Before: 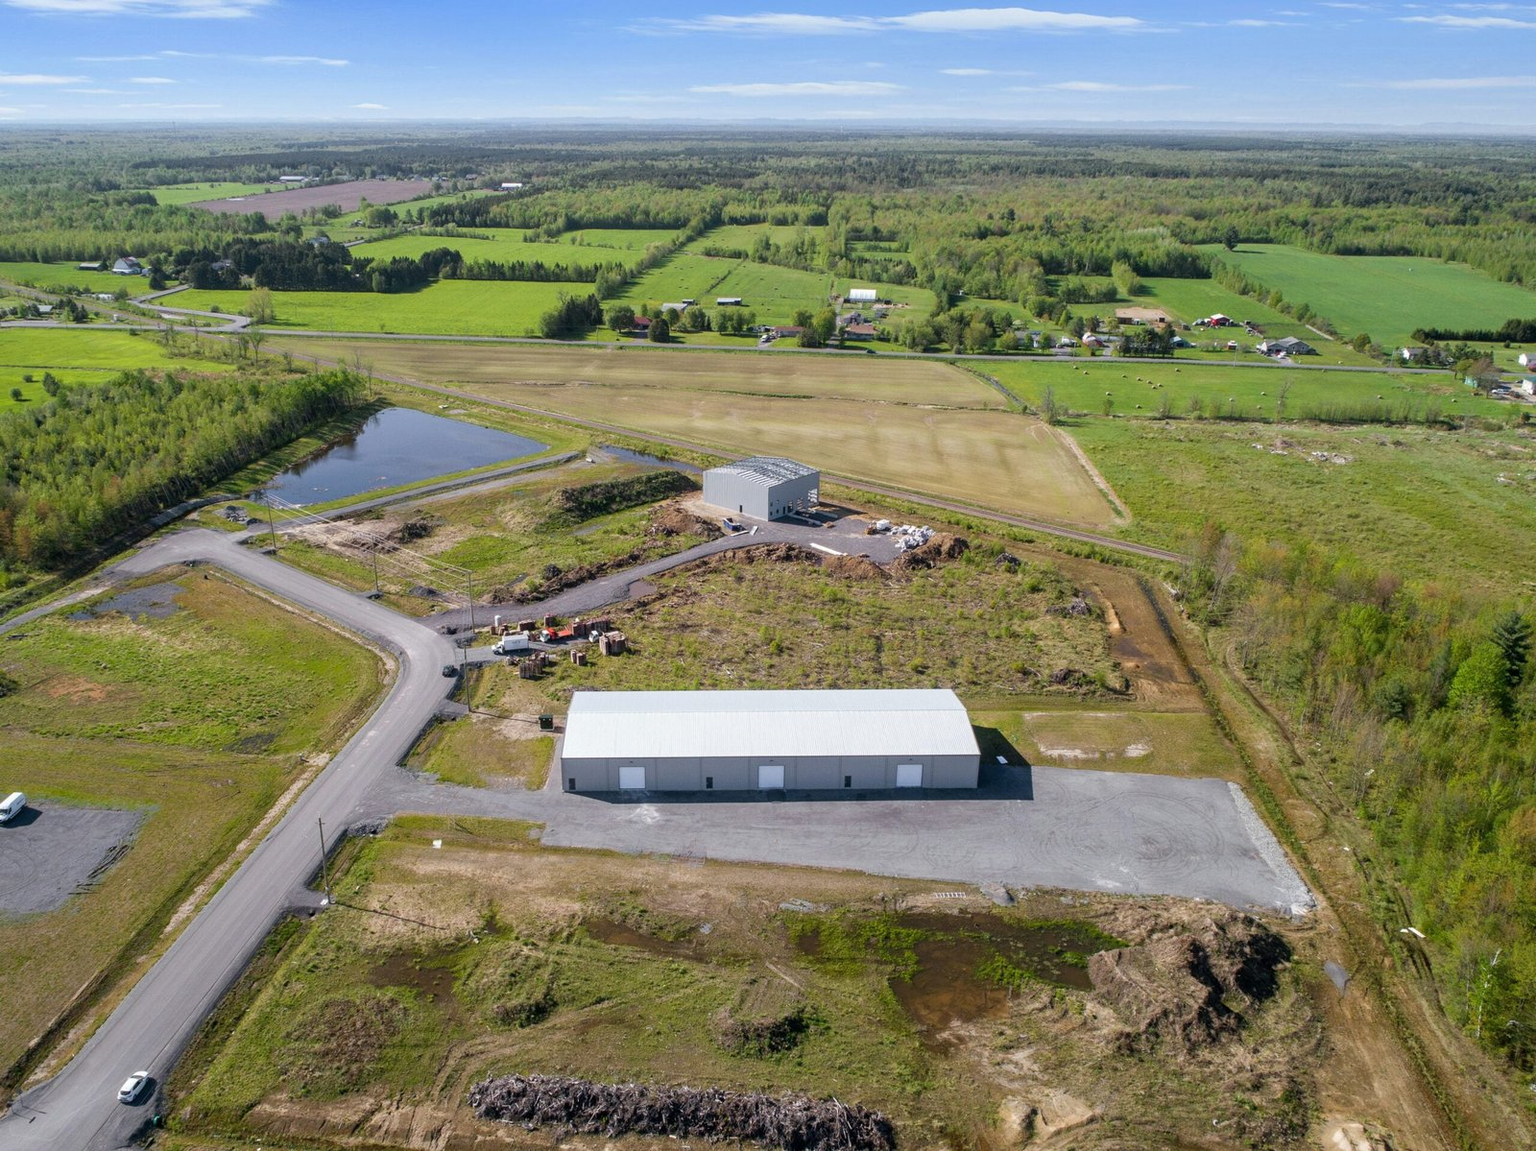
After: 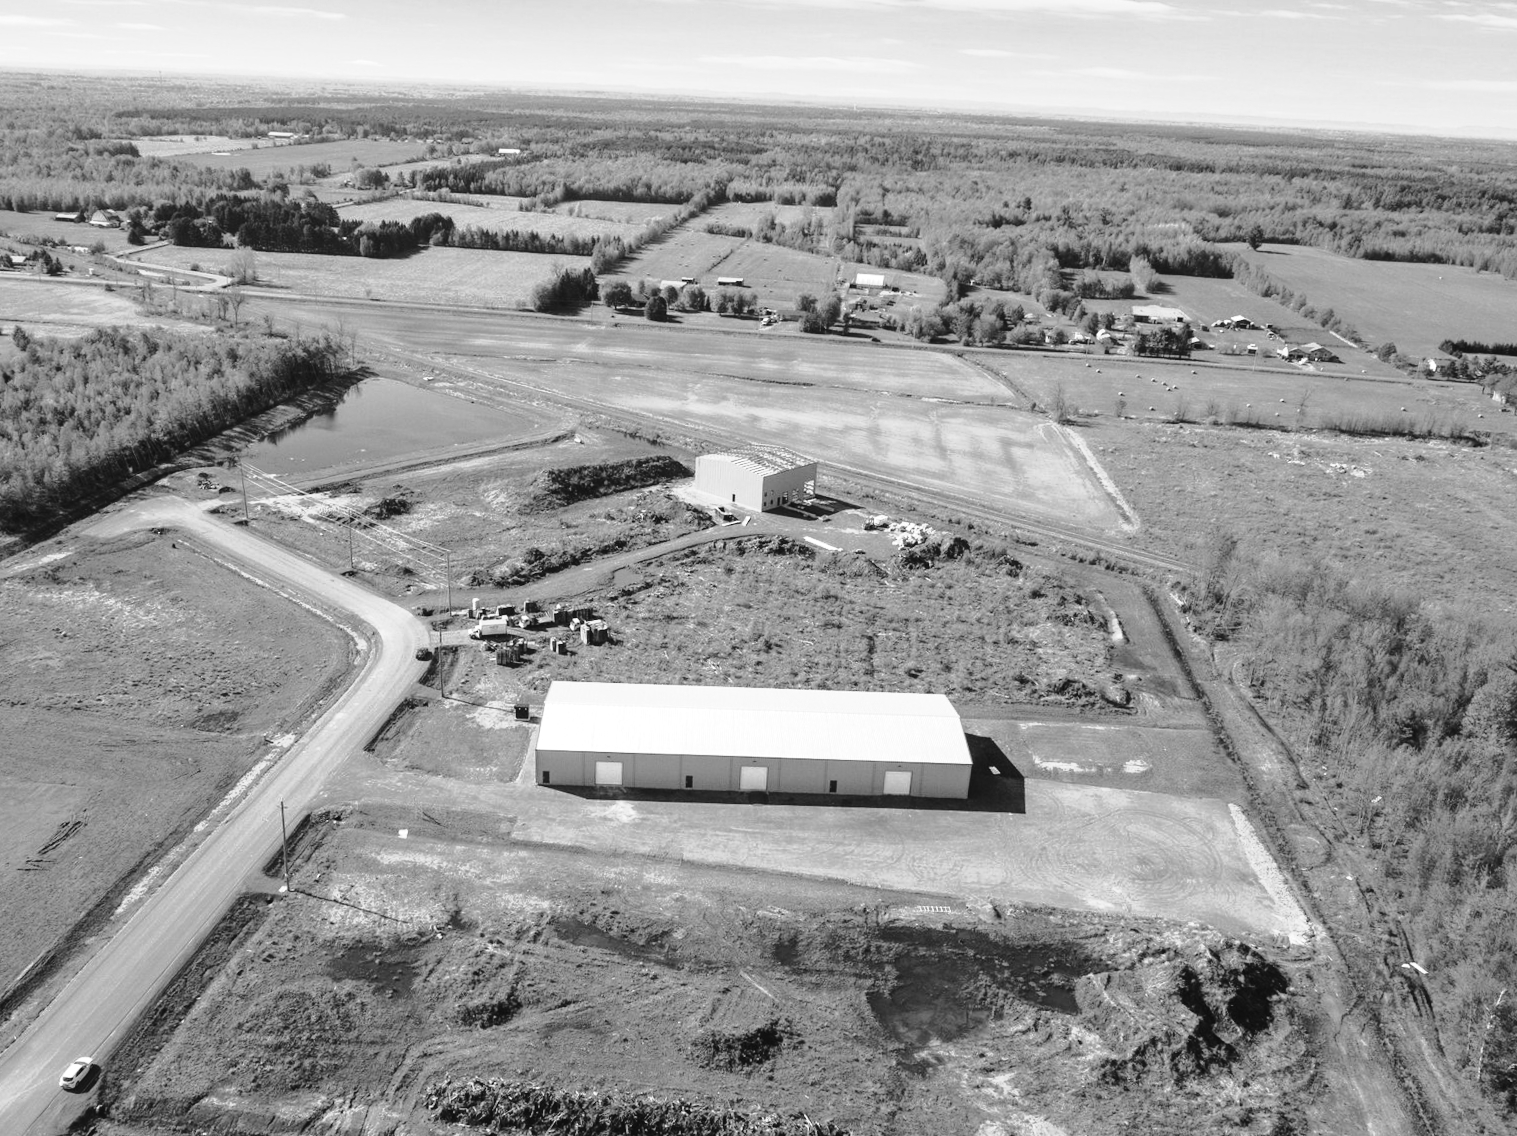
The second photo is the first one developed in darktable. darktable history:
tone curve: curves: ch0 [(0, 0.039) (0.194, 0.159) (0.469, 0.544) (0.693, 0.77) (0.751, 0.871) (1, 1)]; ch1 [(0, 0) (0.508, 0.506) (0.547, 0.563) (0.592, 0.631) (0.715, 0.706) (1, 1)]; ch2 [(0, 0) (0.243, 0.175) (0.362, 0.301) (0.492, 0.515) (0.544, 0.557) (0.595, 0.612) (0.631, 0.641) (1, 1)], color space Lab, independent channels, preserve colors none
crop and rotate: angle -2.38°
monochrome: a -3.63, b -0.465
exposure: exposure 0.2 EV, compensate highlight preservation false
